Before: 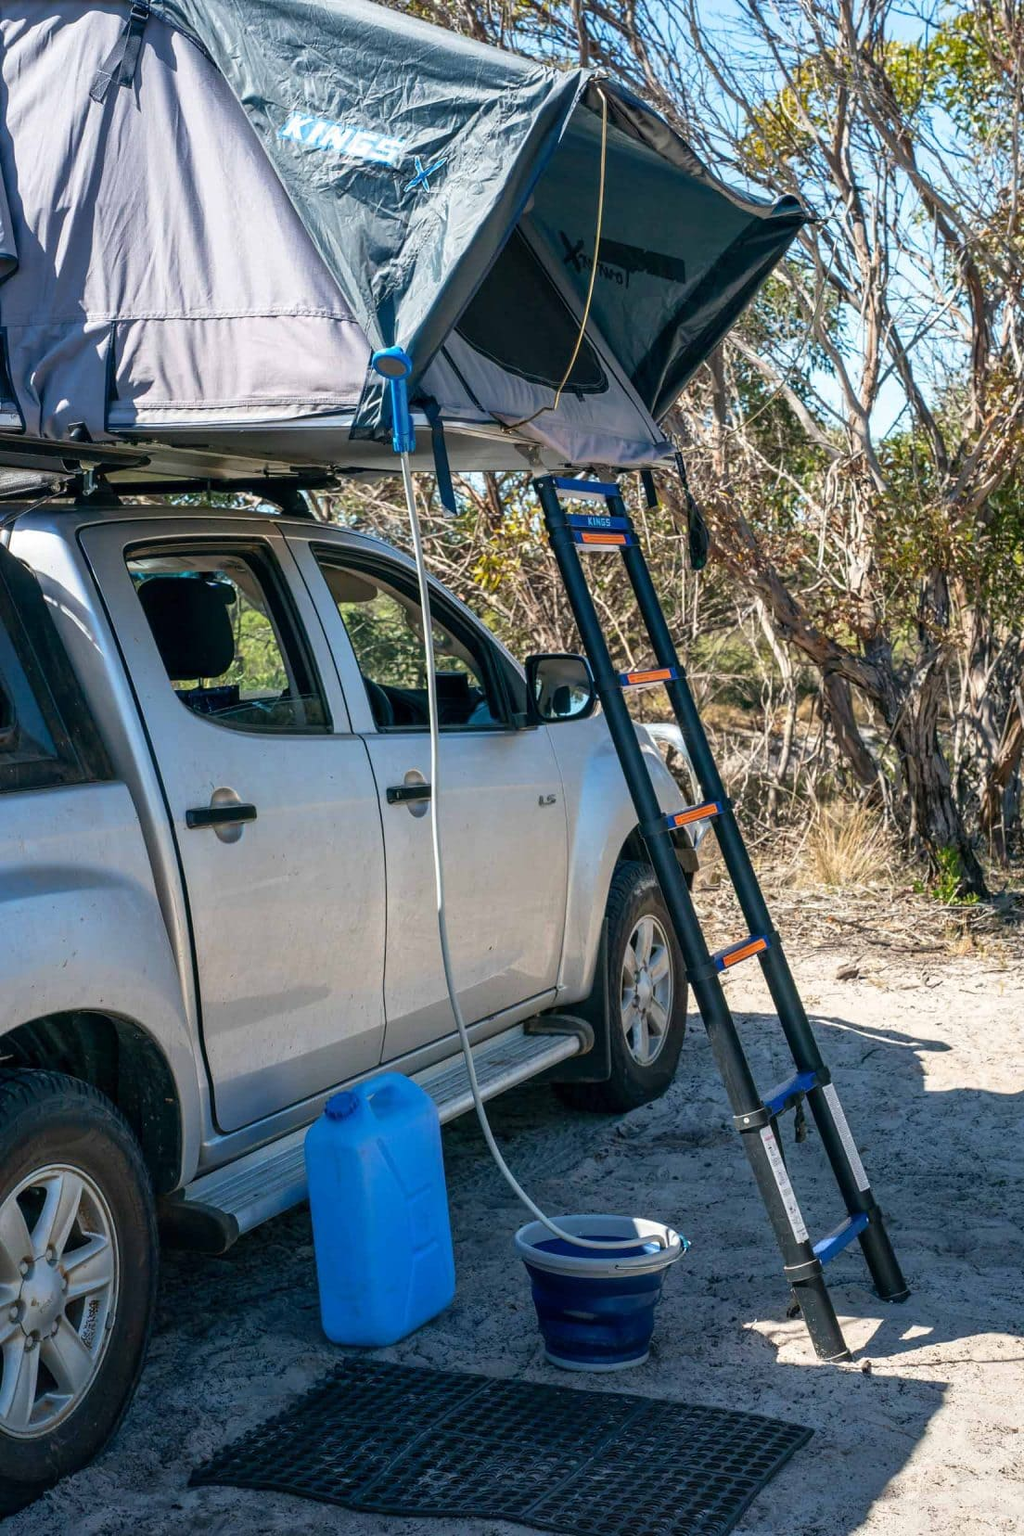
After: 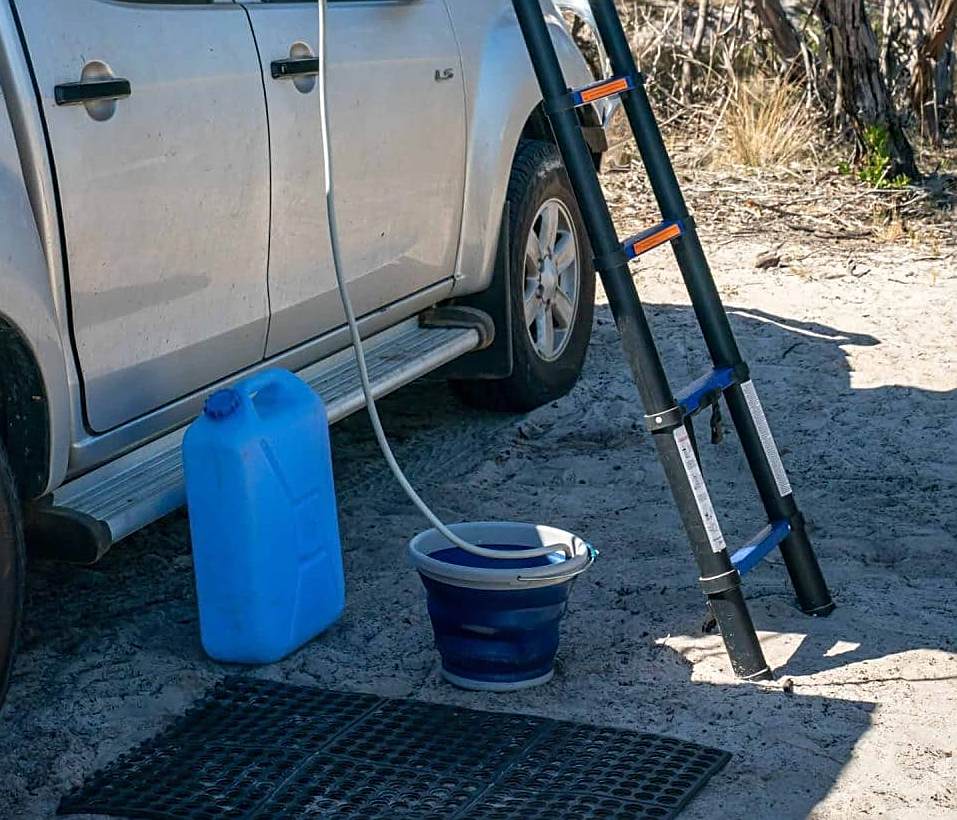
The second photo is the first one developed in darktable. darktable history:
sharpen: on, module defaults
crop and rotate: left 13.298%, top 47.601%, bottom 2.857%
